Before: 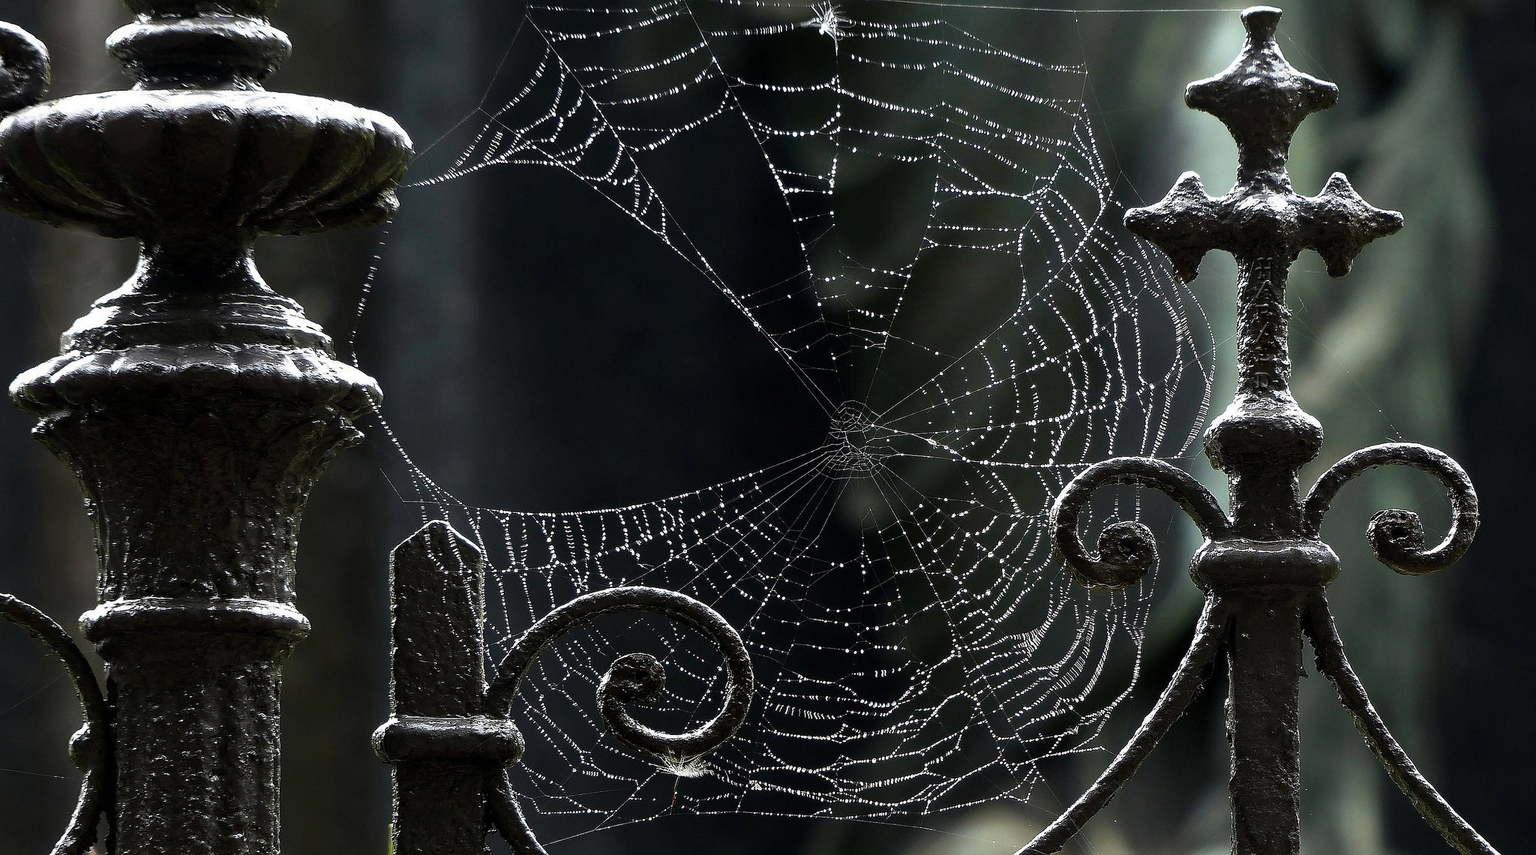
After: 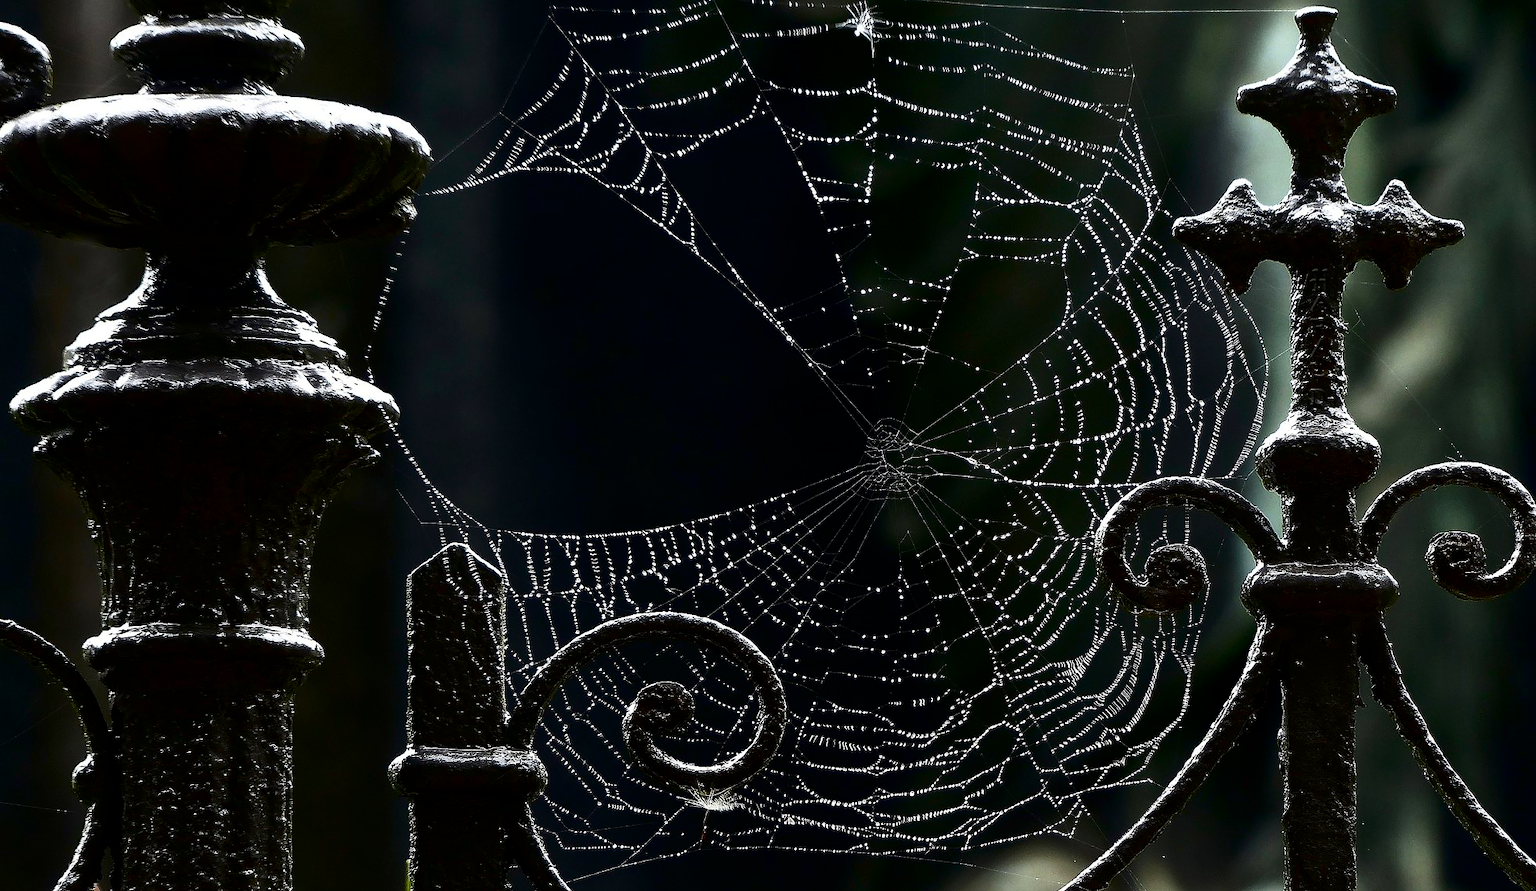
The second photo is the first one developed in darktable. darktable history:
tone equalizer: on, module defaults
crop: right 4.126%, bottom 0.031%
contrast brightness saturation: contrast 0.22, brightness -0.19, saturation 0.24
